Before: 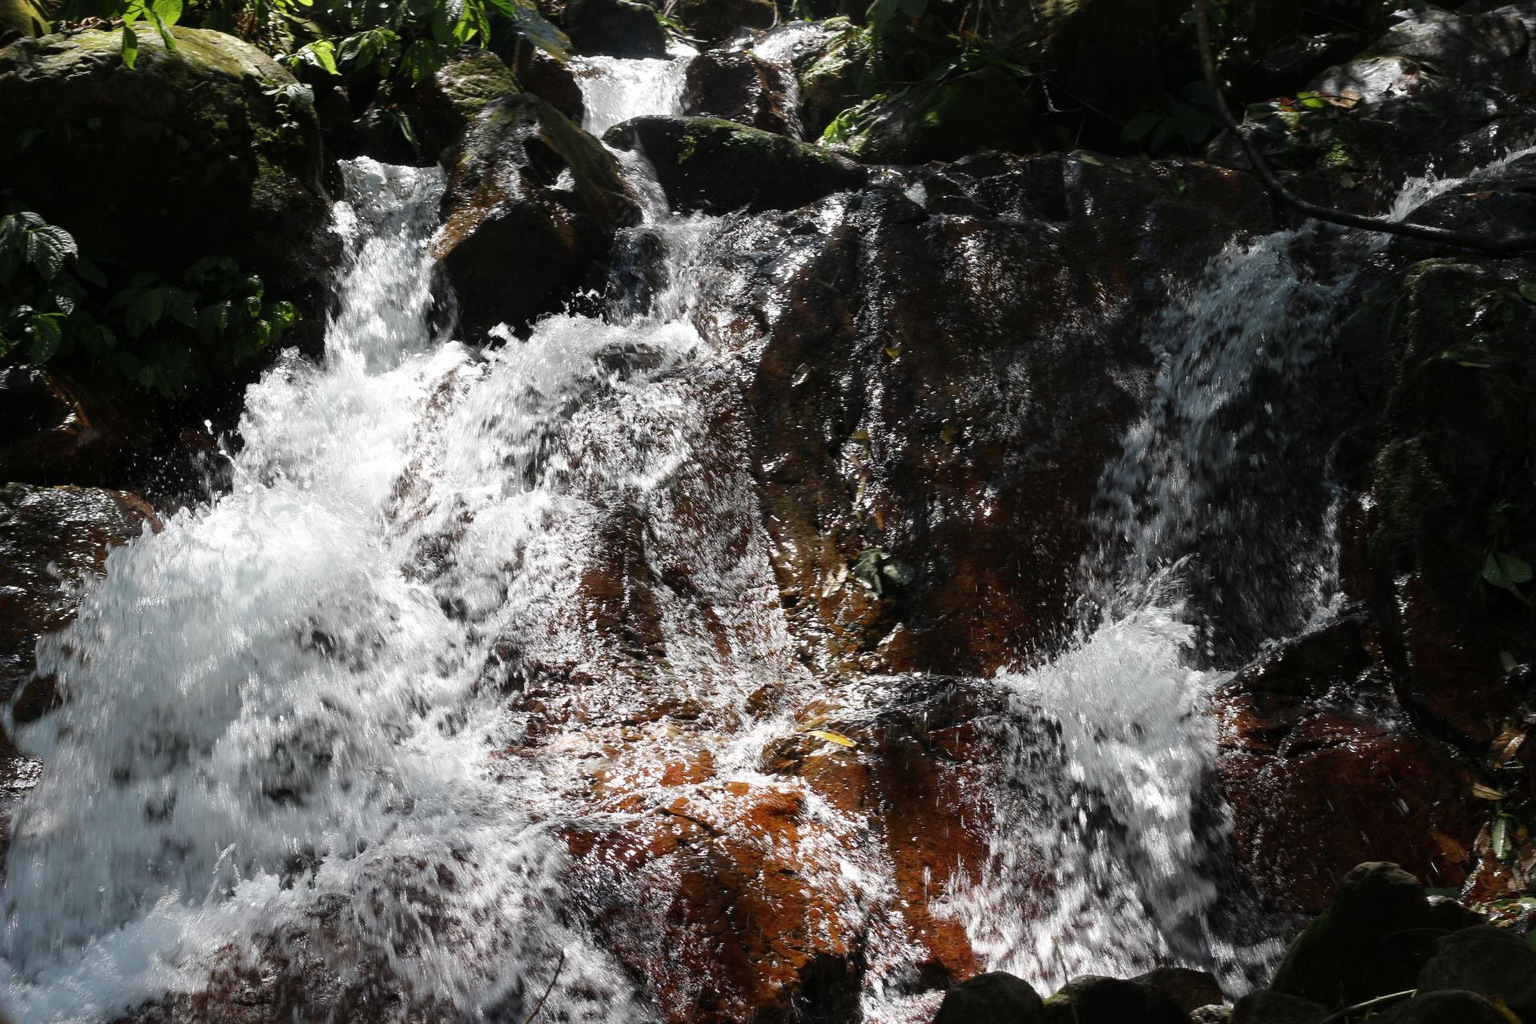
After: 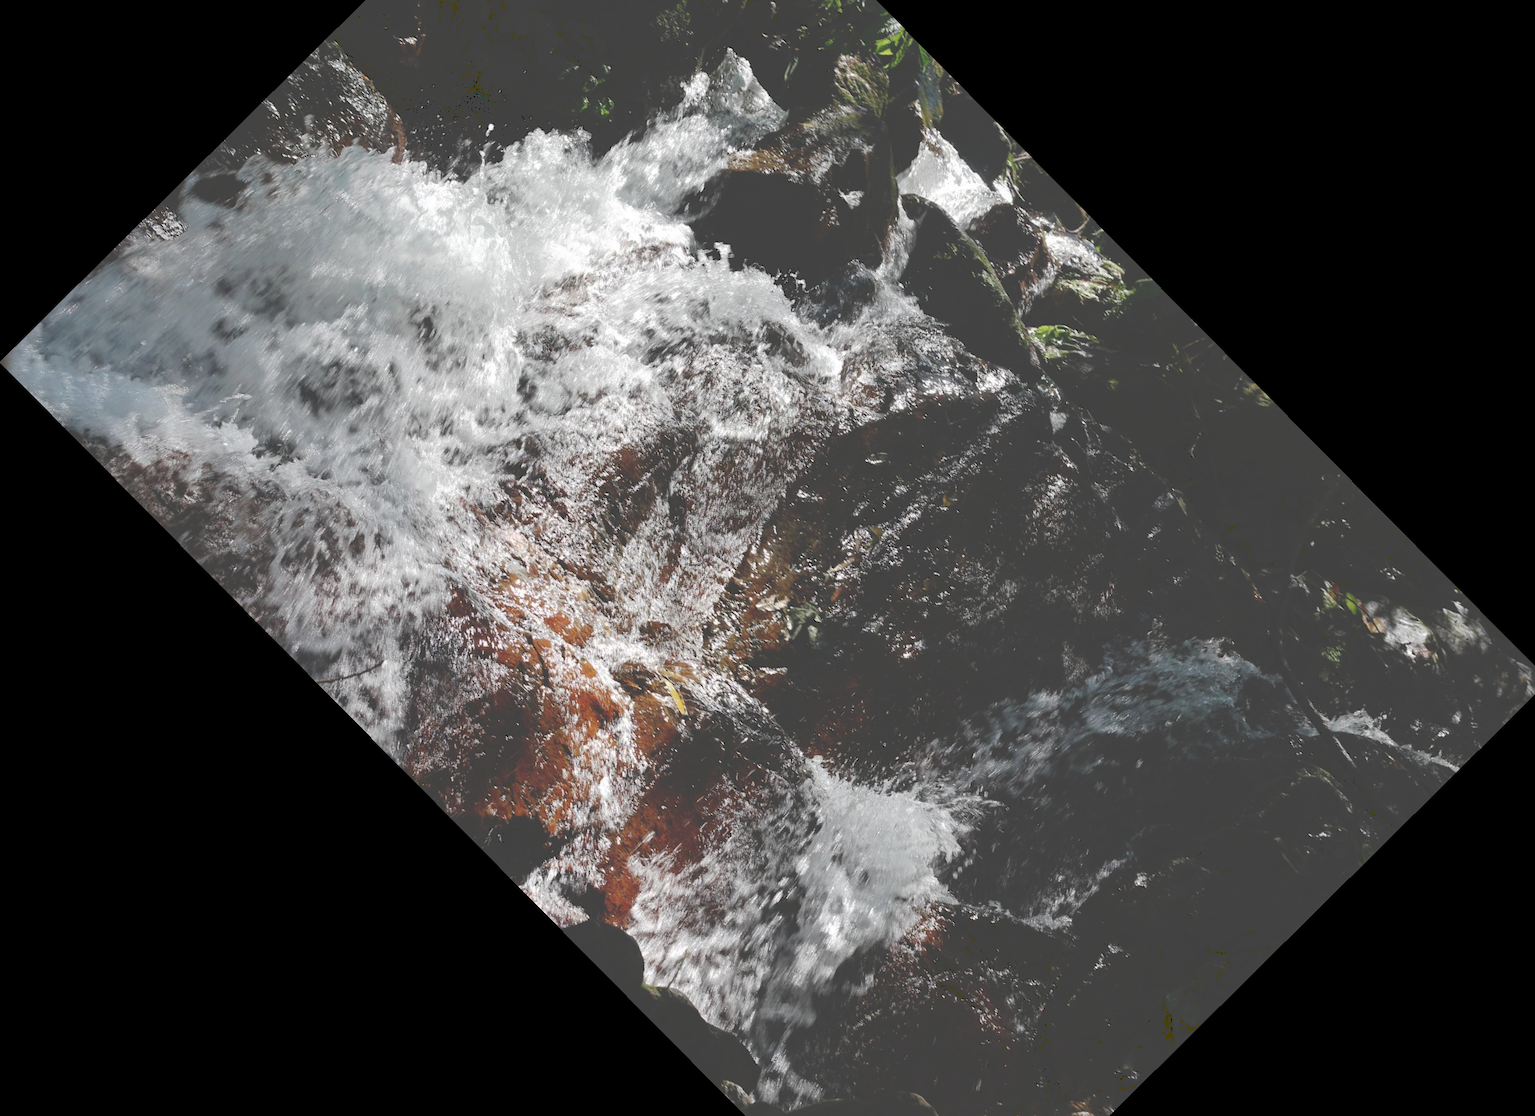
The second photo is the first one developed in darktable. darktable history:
crop and rotate: angle -45.31°, top 16.413%, right 0.808%, bottom 11.599%
tone curve: curves: ch0 [(0, 0) (0.003, 0.277) (0.011, 0.277) (0.025, 0.279) (0.044, 0.282) (0.069, 0.286) (0.1, 0.289) (0.136, 0.294) (0.177, 0.318) (0.224, 0.345) (0.277, 0.379) (0.335, 0.425) (0.399, 0.481) (0.468, 0.542) (0.543, 0.594) (0.623, 0.662) (0.709, 0.731) (0.801, 0.792) (0.898, 0.851) (1, 1)], preserve colors none
